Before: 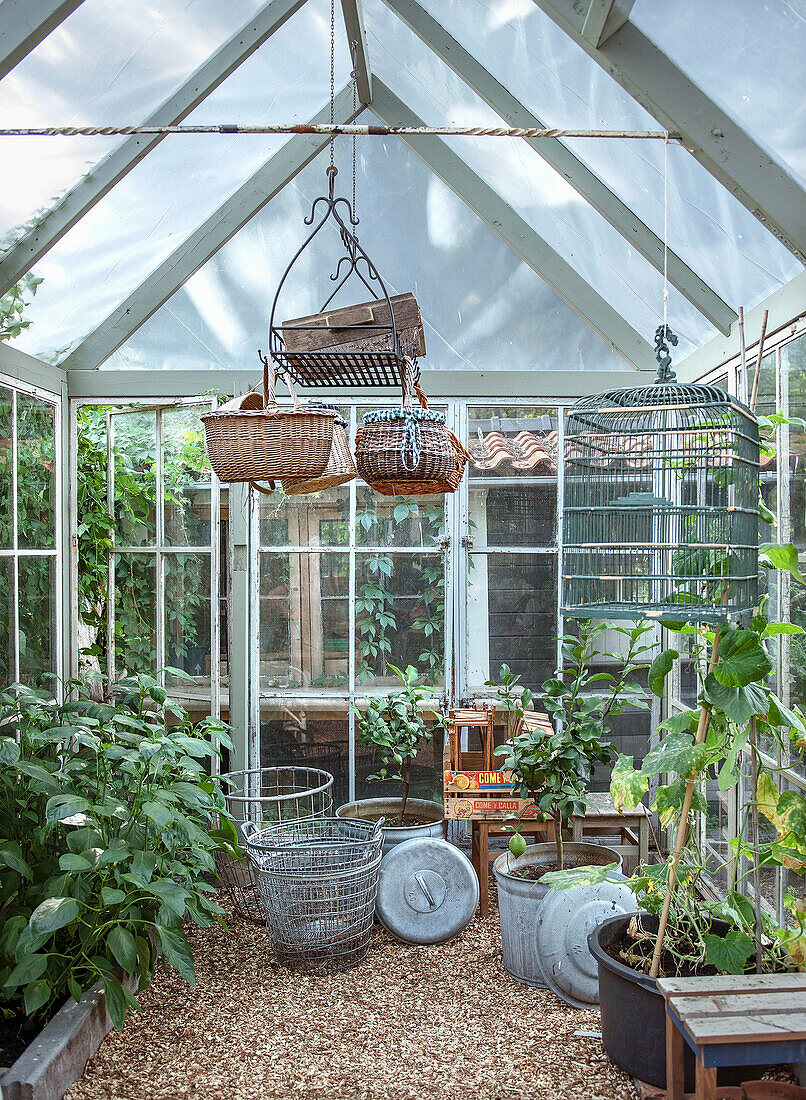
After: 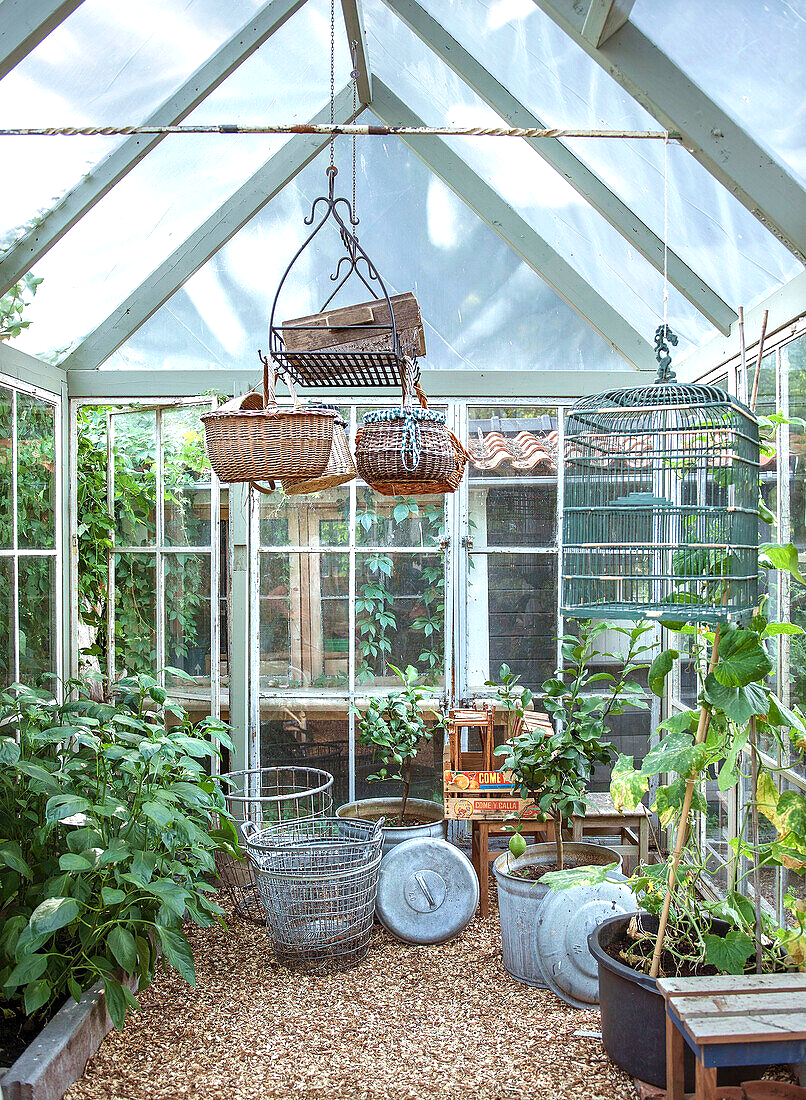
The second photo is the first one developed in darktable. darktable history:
exposure: exposure 0.375 EV, compensate highlight preservation false
velvia: on, module defaults
